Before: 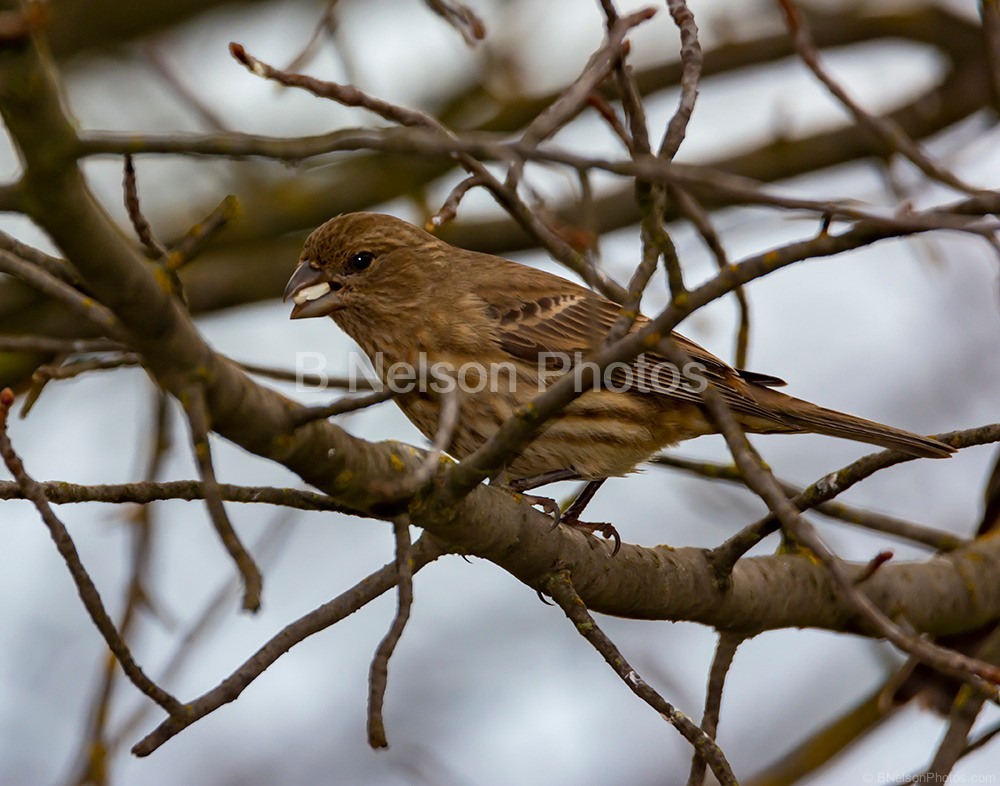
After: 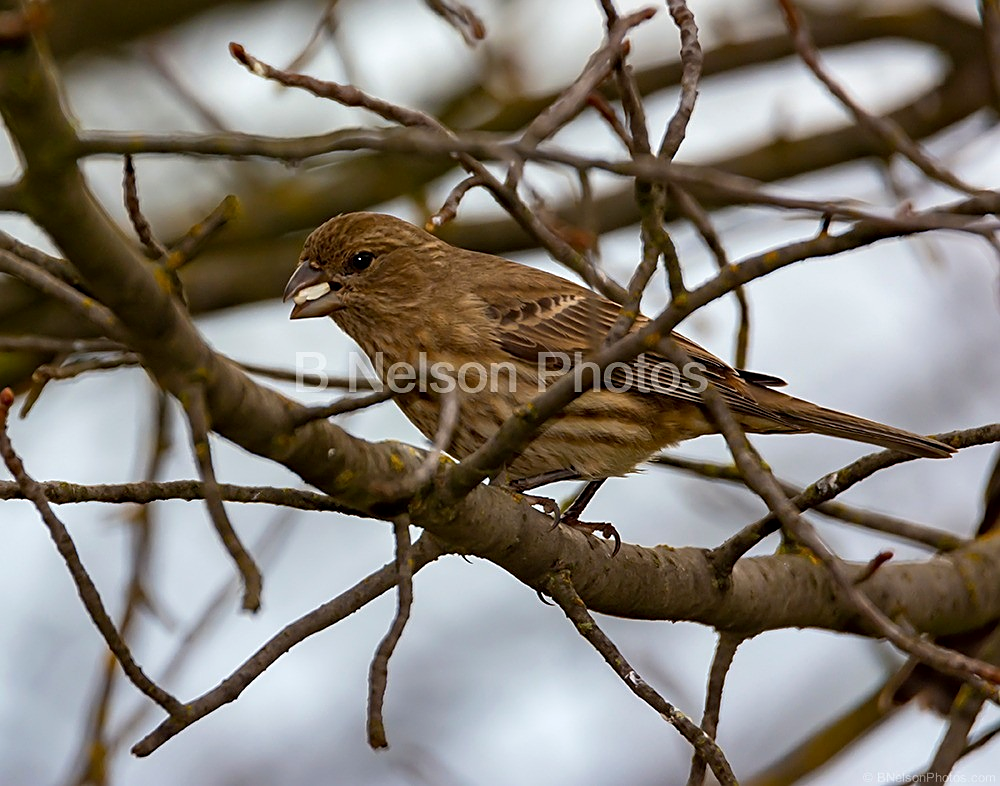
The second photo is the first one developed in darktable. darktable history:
exposure: black level correction 0.001, exposure 0.14 EV, compensate highlight preservation false
sharpen: on, module defaults
rotate and perspective: automatic cropping off
